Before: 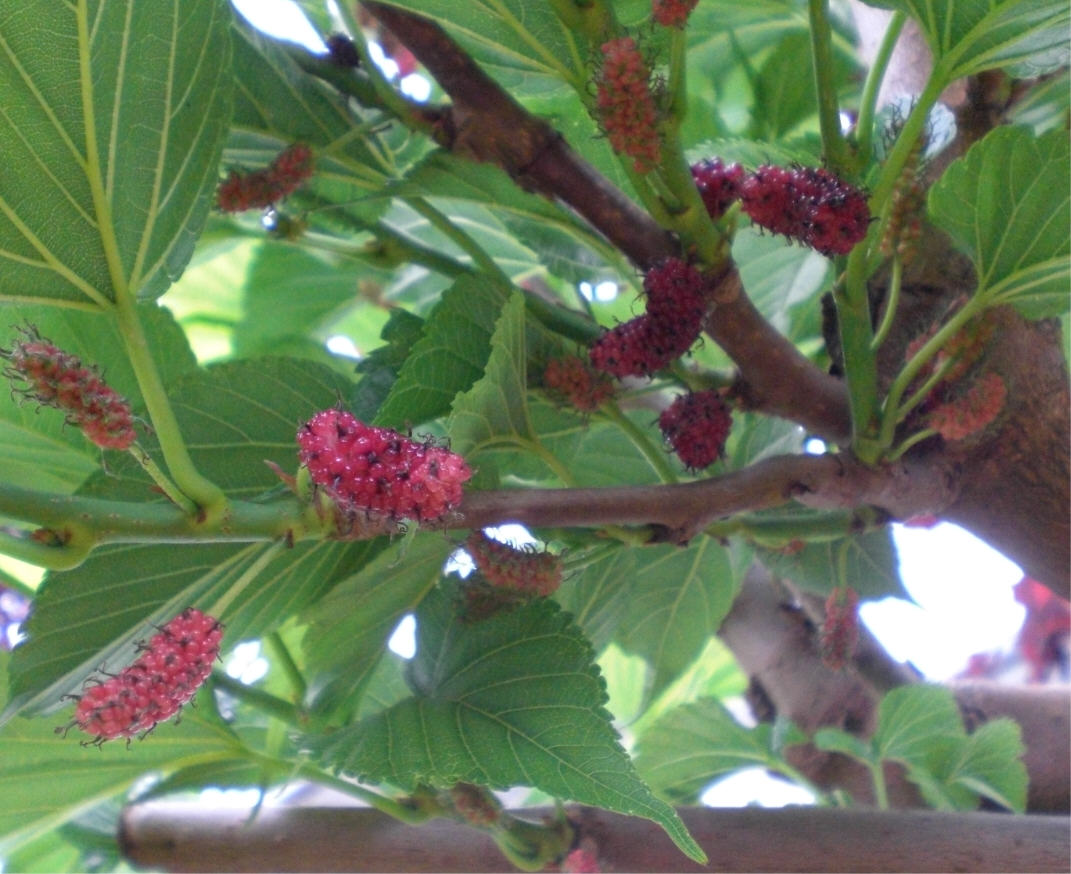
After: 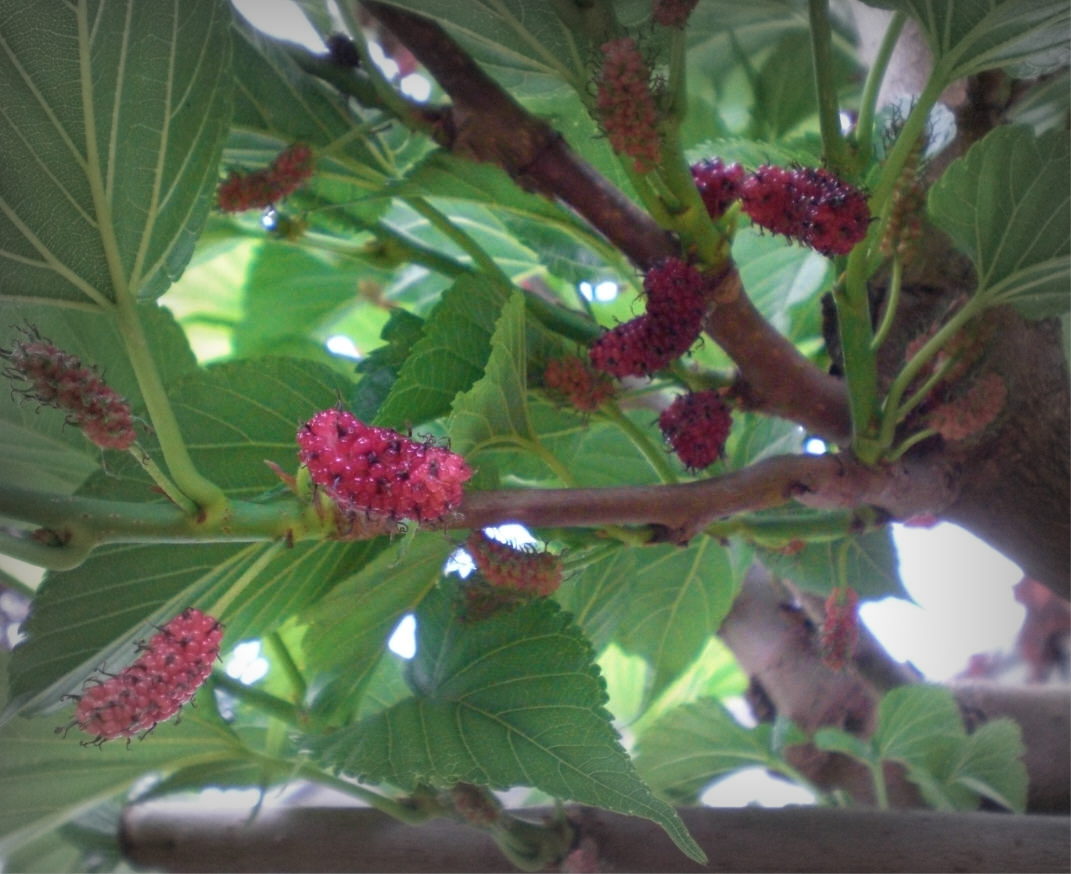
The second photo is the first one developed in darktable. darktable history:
vignetting: fall-off start 54.17%, brightness -0.612, saturation -0.671, automatic ratio true, width/height ratio 1.313, shape 0.219
velvia: on, module defaults
